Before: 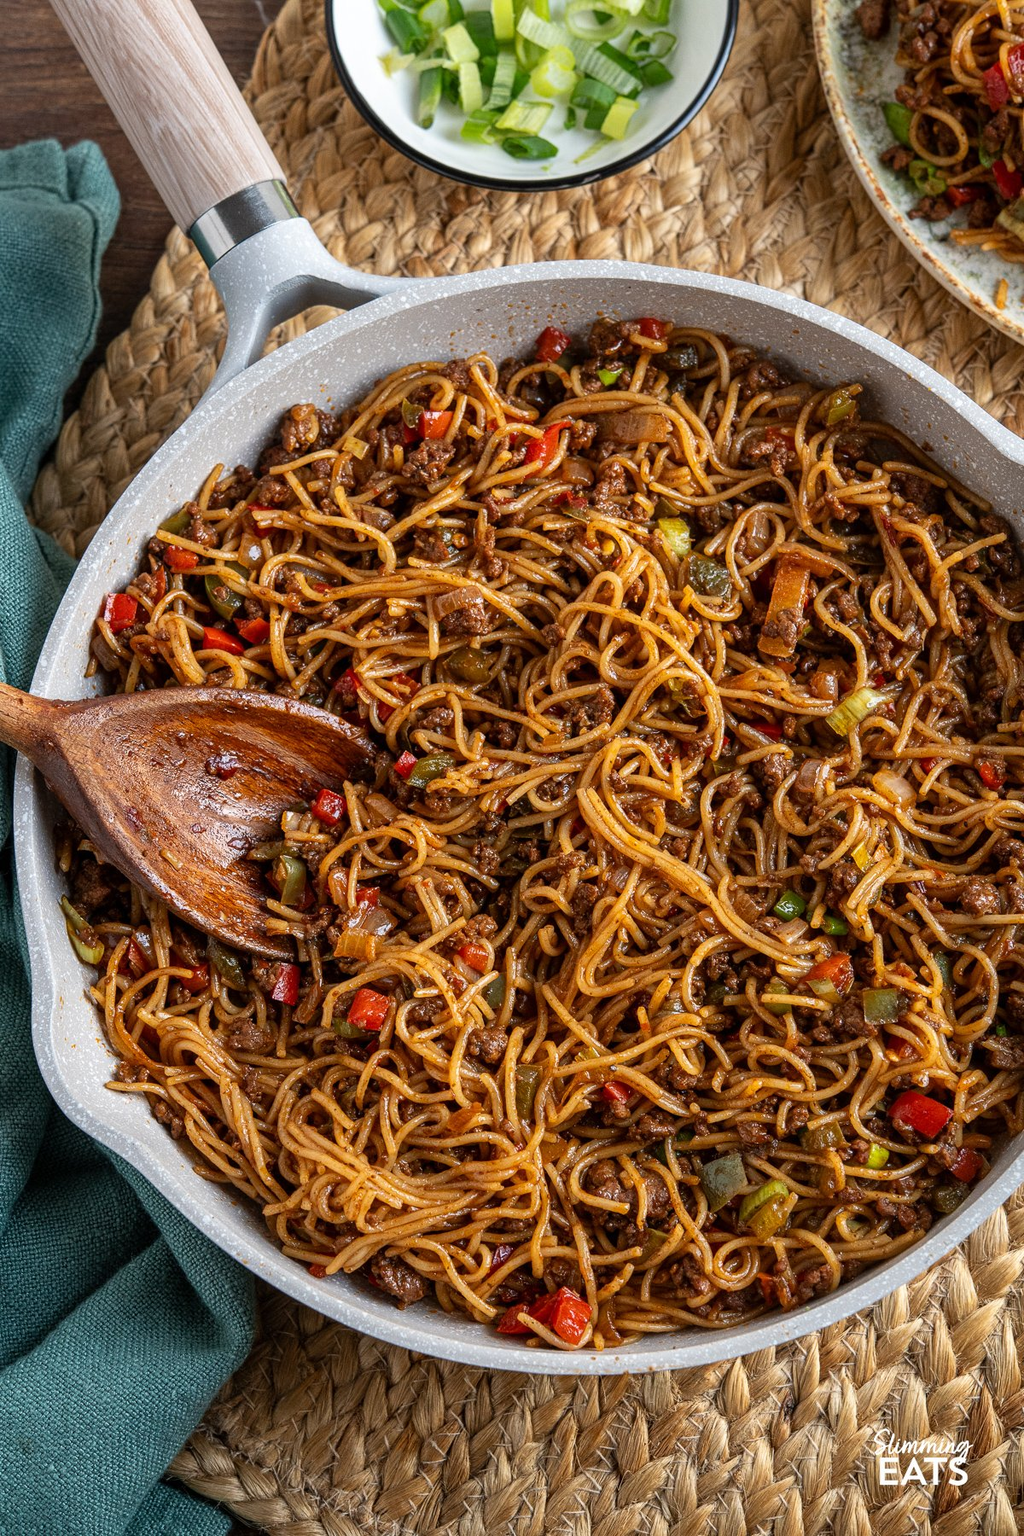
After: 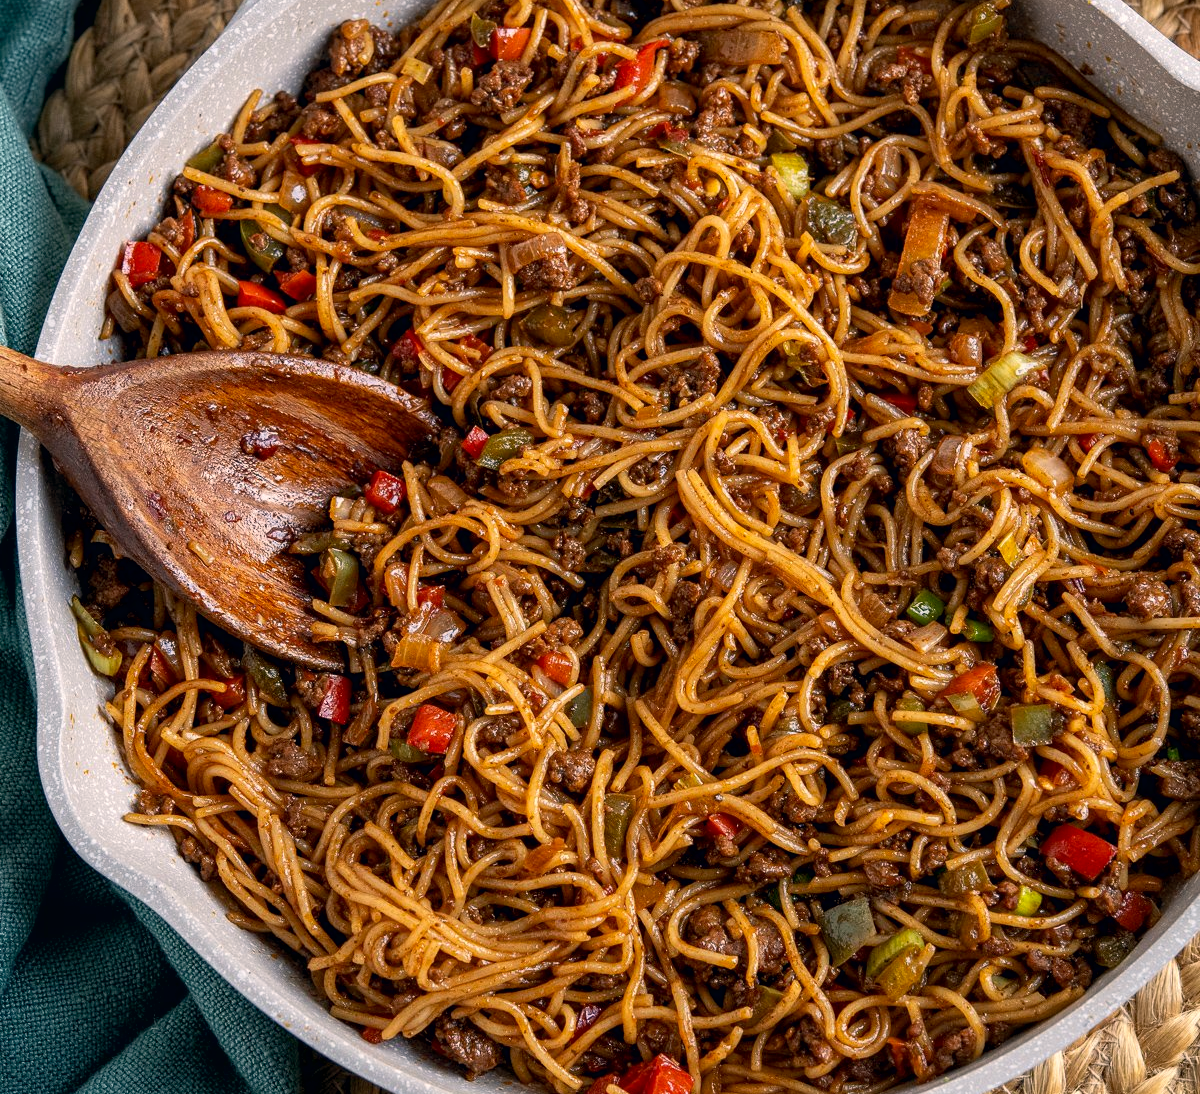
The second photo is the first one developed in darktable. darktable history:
exposure: black level correction 0.005, exposure 0.016 EV, compensate exposure bias true, compensate highlight preservation false
color correction: highlights a* 5.45, highlights b* 5.31, shadows a* -4.02, shadows b* -5
crop and rotate: top 25.266%, bottom 13.952%
tone curve: color space Lab, independent channels
